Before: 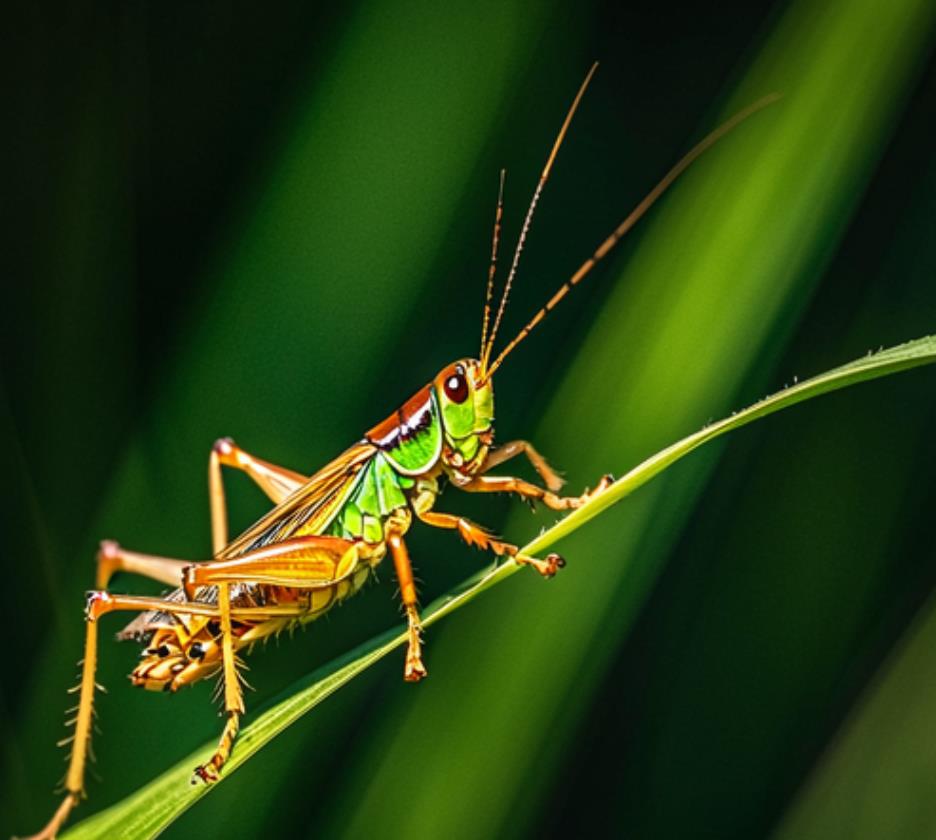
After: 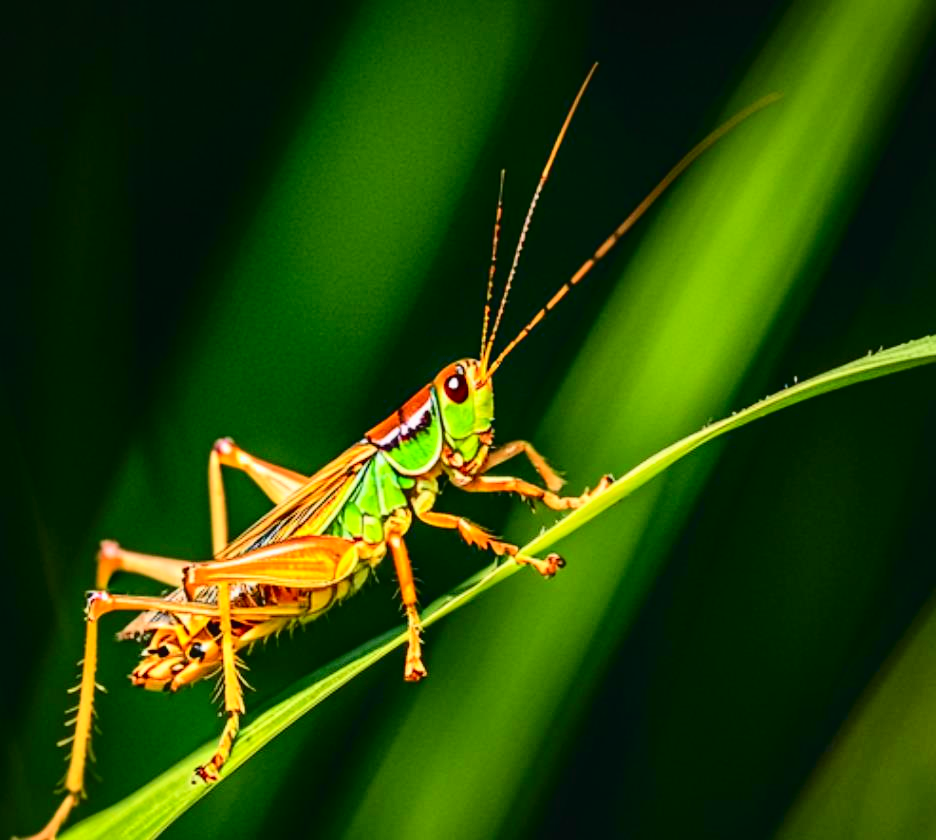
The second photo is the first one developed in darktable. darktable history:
tone curve: curves: ch0 [(0, 0.014) (0.12, 0.096) (0.386, 0.49) (0.54, 0.684) (0.751, 0.855) (0.89, 0.943) (0.998, 0.989)]; ch1 [(0, 0) (0.133, 0.099) (0.437, 0.41) (0.5, 0.5) (0.517, 0.536) (0.548, 0.575) (0.582, 0.639) (0.627, 0.692) (0.836, 0.868) (1, 1)]; ch2 [(0, 0) (0.374, 0.341) (0.456, 0.443) (0.478, 0.49) (0.501, 0.5) (0.528, 0.538) (0.55, 0.6) (0.572, 0.633) (0.702, 0.775) (1, 1)], color space Lab, independent channels, preserve colors none
